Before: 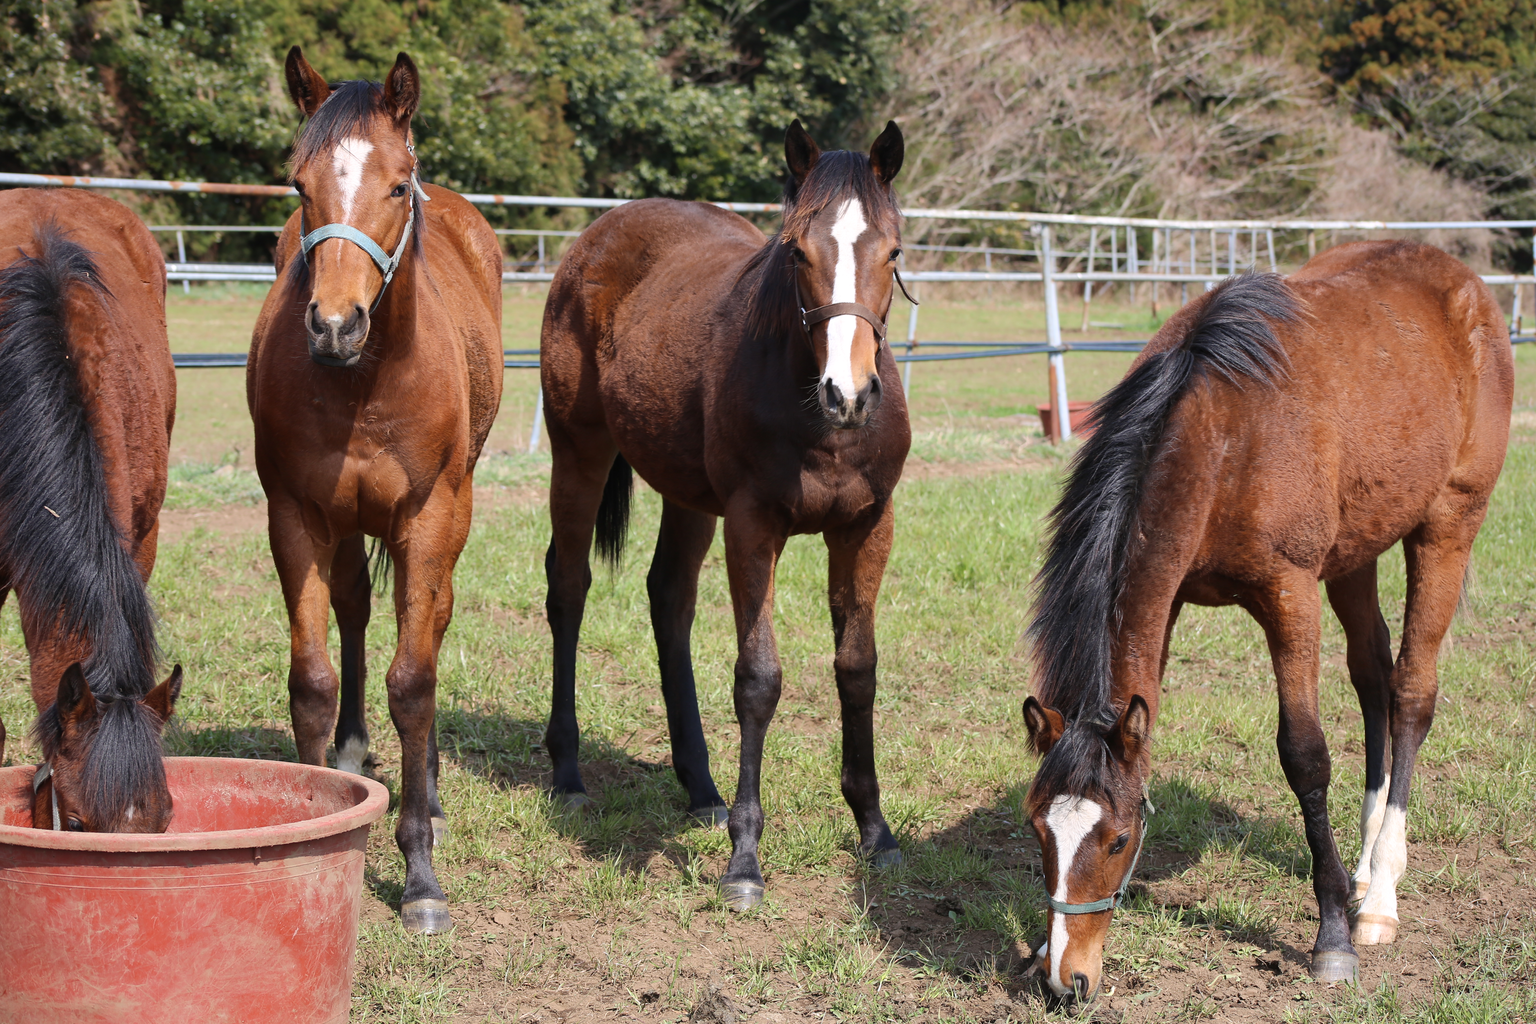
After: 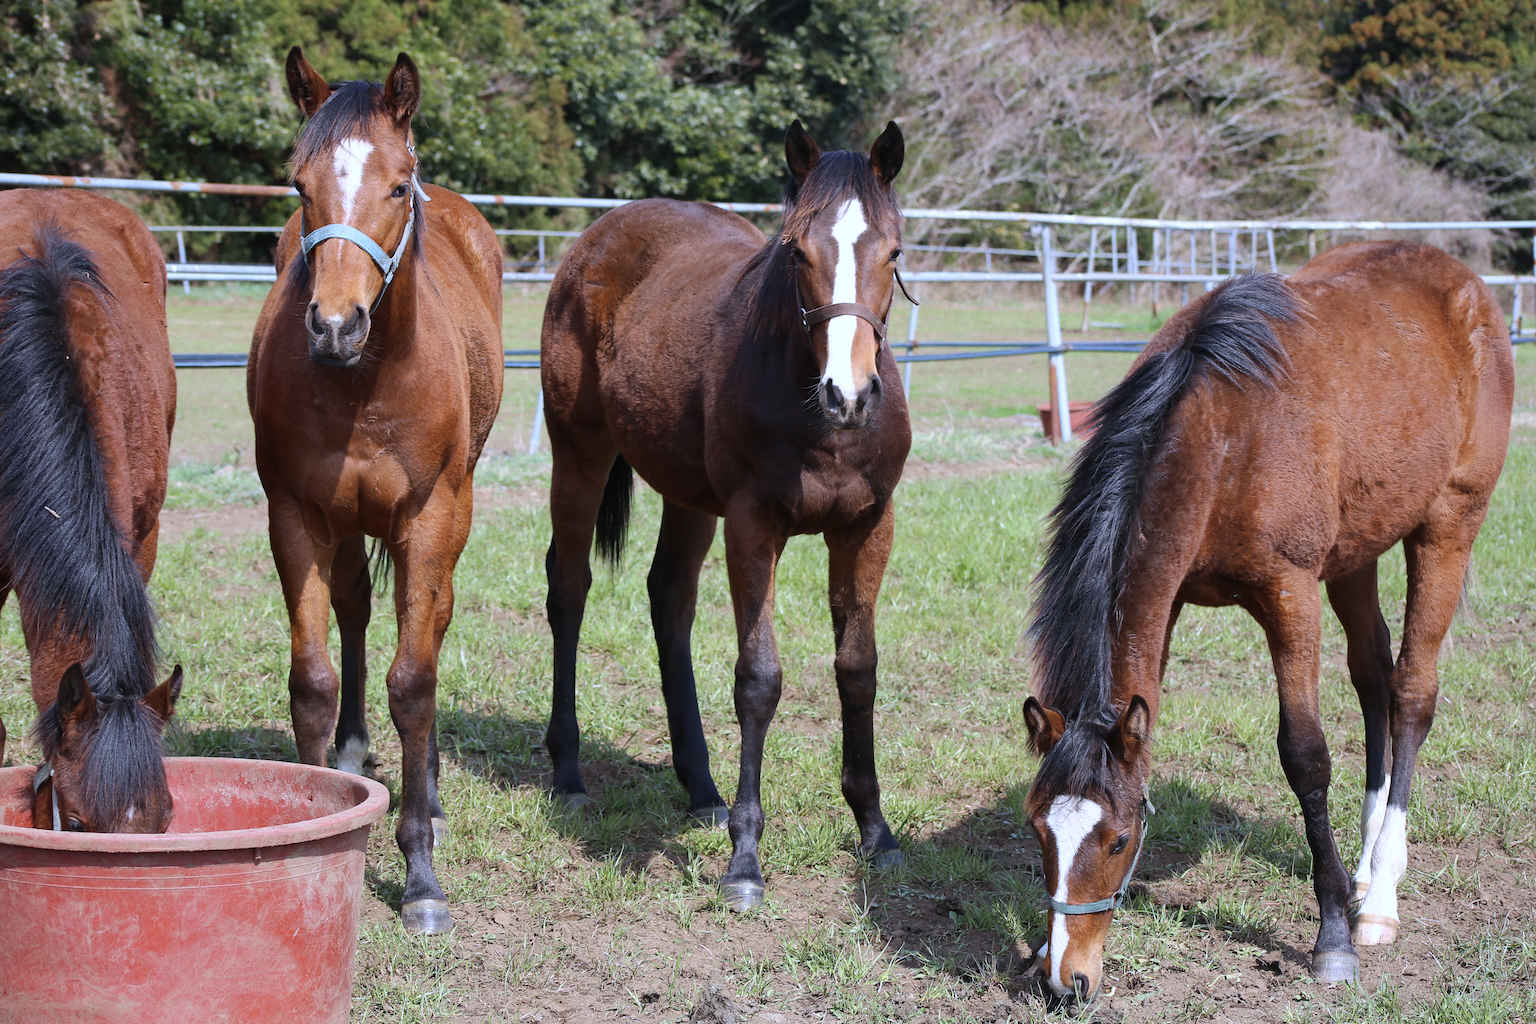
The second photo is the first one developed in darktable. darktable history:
grain: coarseness 0.09 ISO
white balance: red 0.948, green 1.02, blue 1.176
